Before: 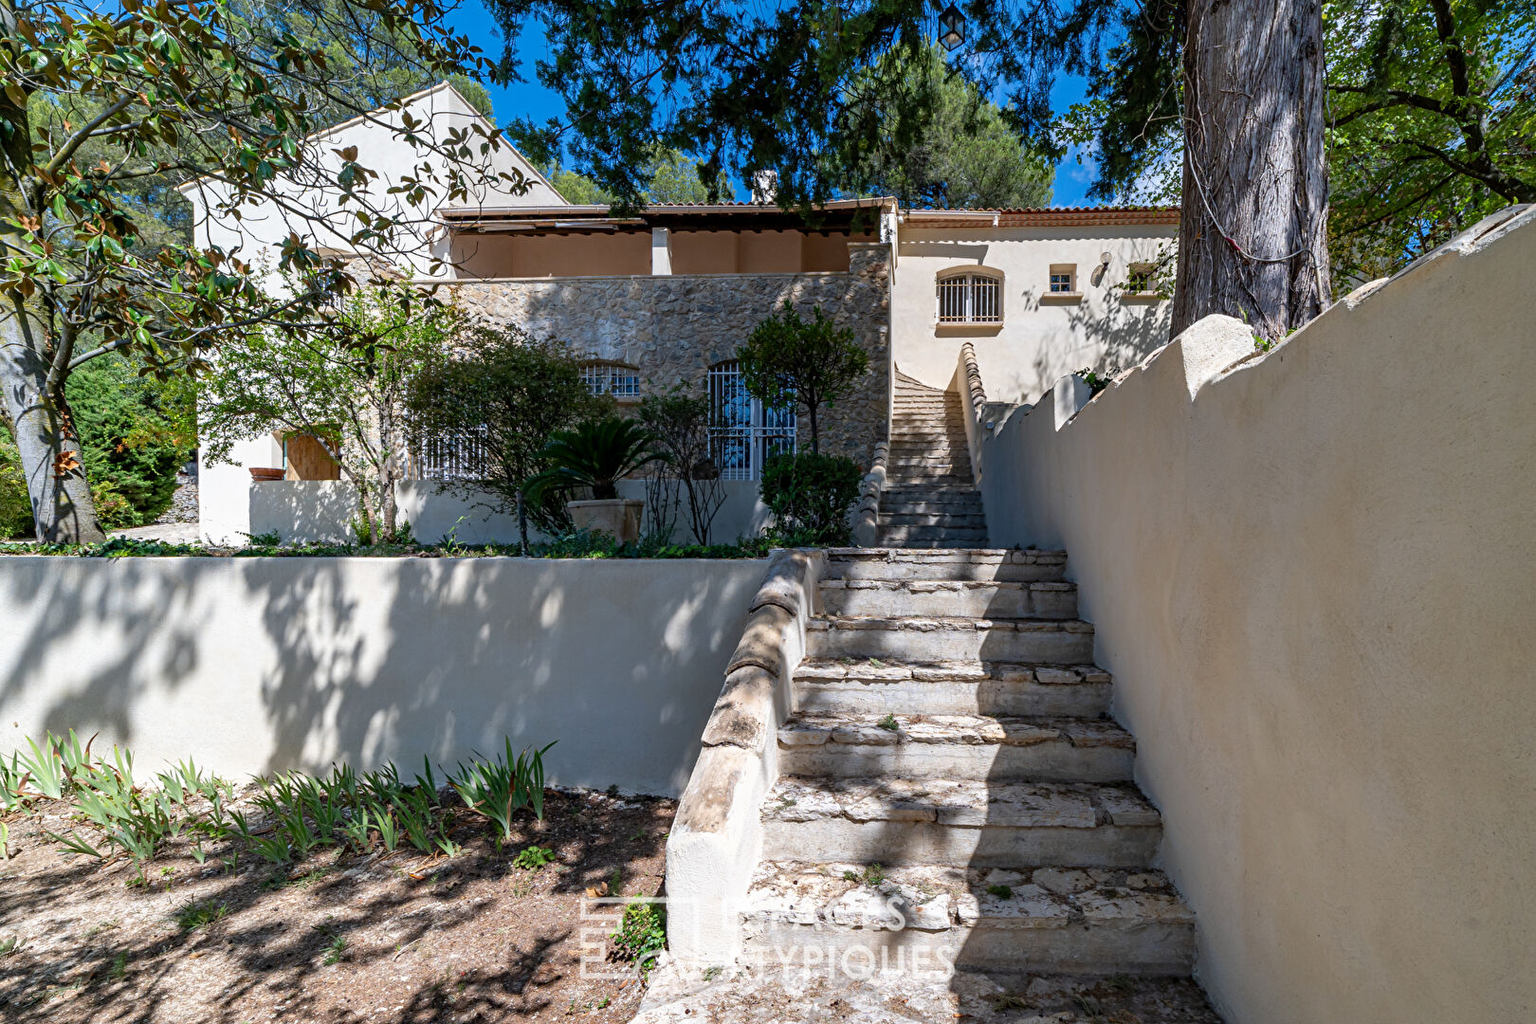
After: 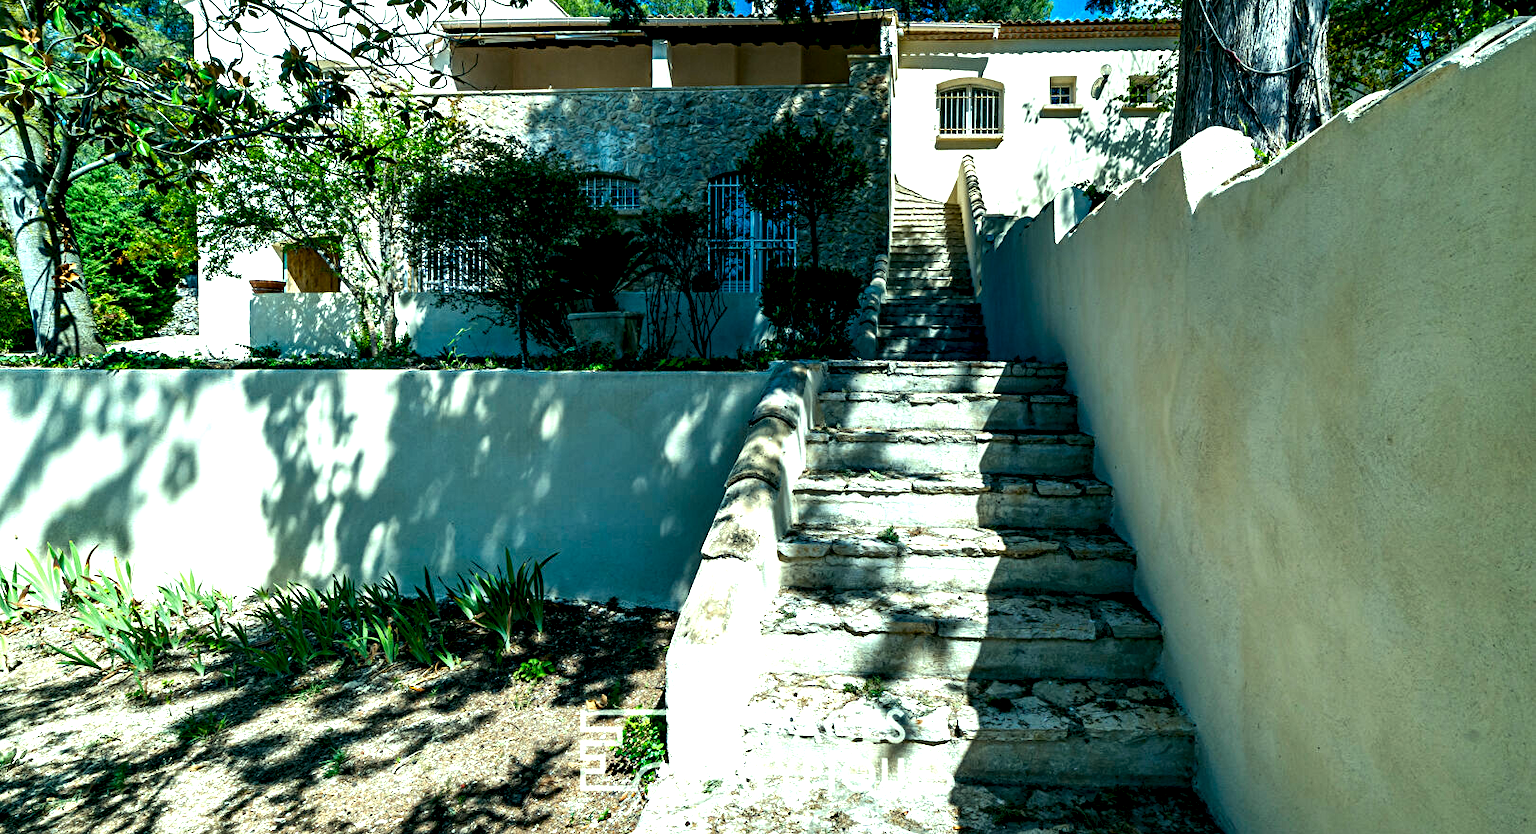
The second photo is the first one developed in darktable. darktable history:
color balance rgb: shadows lift › luminance -7.7%, shadows lift › chroma 2.13%, shadows lift › hue 165.27°, power › luminance -7.77%, power › chroma 1.1%, power › hue 215.88°, highlights gain › luminance 15.15%, highlights gain › chroma 7%, highlights gain › hue 125.57°, global offset › luminance -0.33%, global offset › chroma 0.11%, global offset › hue 165.27°, perceptual saturation grading › global saturation 24.42%, perceptual saturation grading › highlights -24.42%, perceptual saturation grading › mid-tones 24.42%, perceptual saturation grading › shadows 40%, perceptual brilliance grading › global brilliance -5%, perceptual brilliance grading › highlights 24.42%, perceptual brilliance grading › mid-tones 7%, perceptual brilliance grading › shadows -5%
local contrast: highlights 123%, shadows 126%, detail 140%, midtone range 0.254
crop and rotate: top 18.507%
